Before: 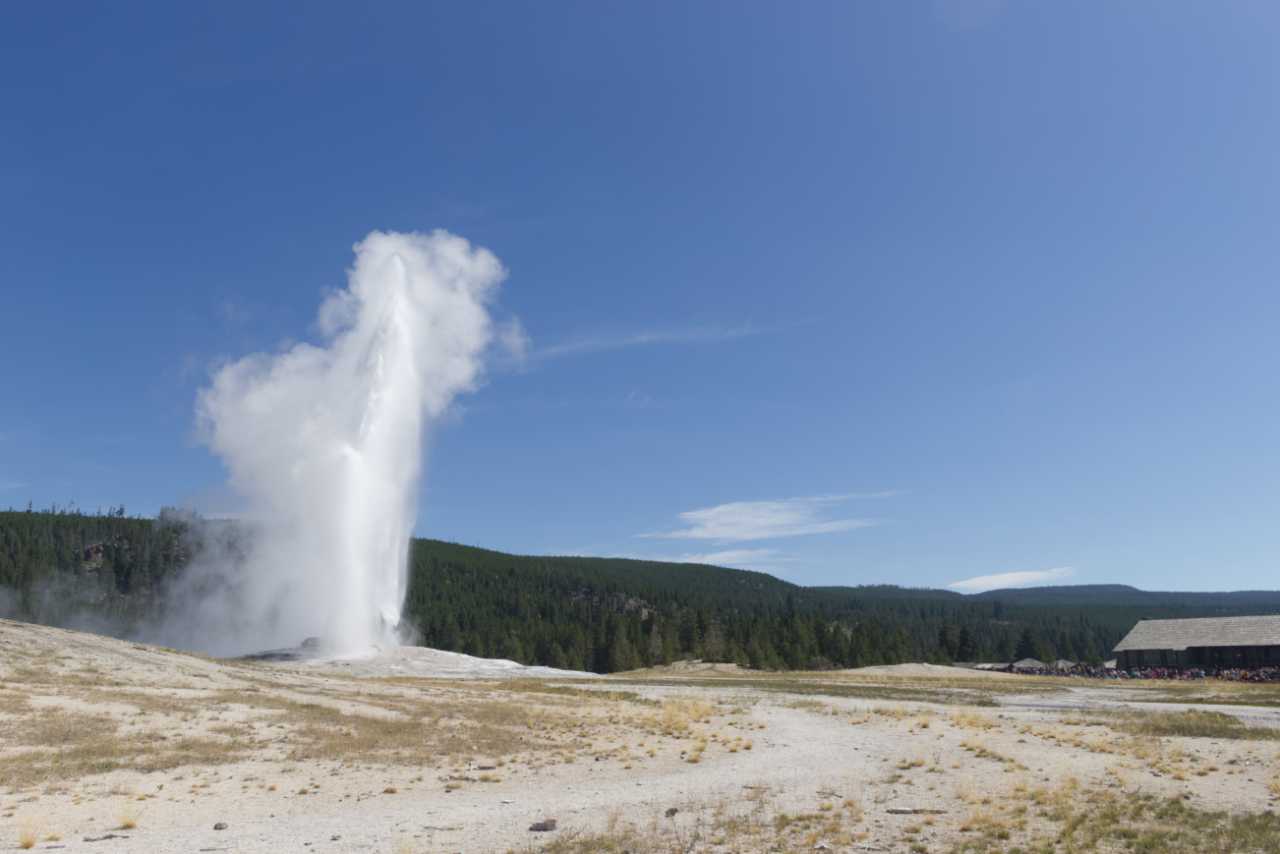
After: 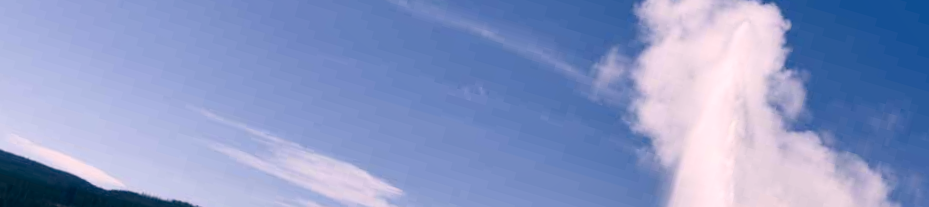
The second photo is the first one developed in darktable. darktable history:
crop and rotate: angle 16.12°, top 30.835%, bottom 35.653%
white balance: red 1, blue 1
color correction: highlights a* 14.46, highlights b* 5.85, shadows a* -5.53, shadows b* -15.24, saturation 0.85
shadows and highlights: shadows 32.83, highlights -47.7, soften with gaussian
contrast brightness saturation: contrast 0.32, brightness -0.08, saturation 0.17
